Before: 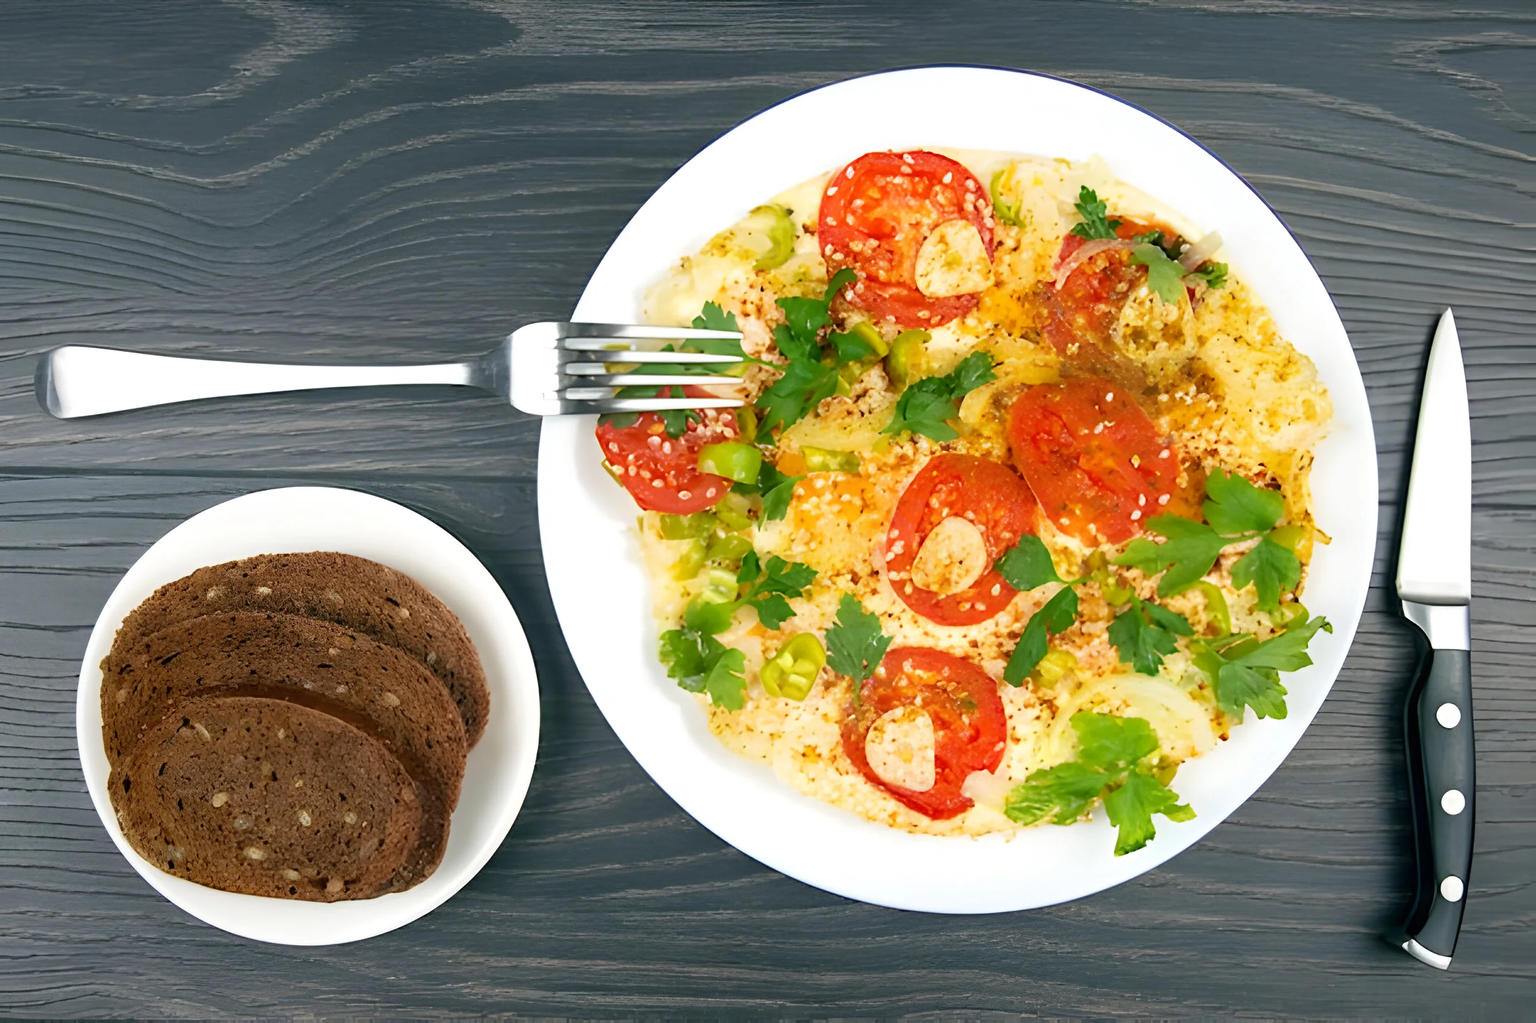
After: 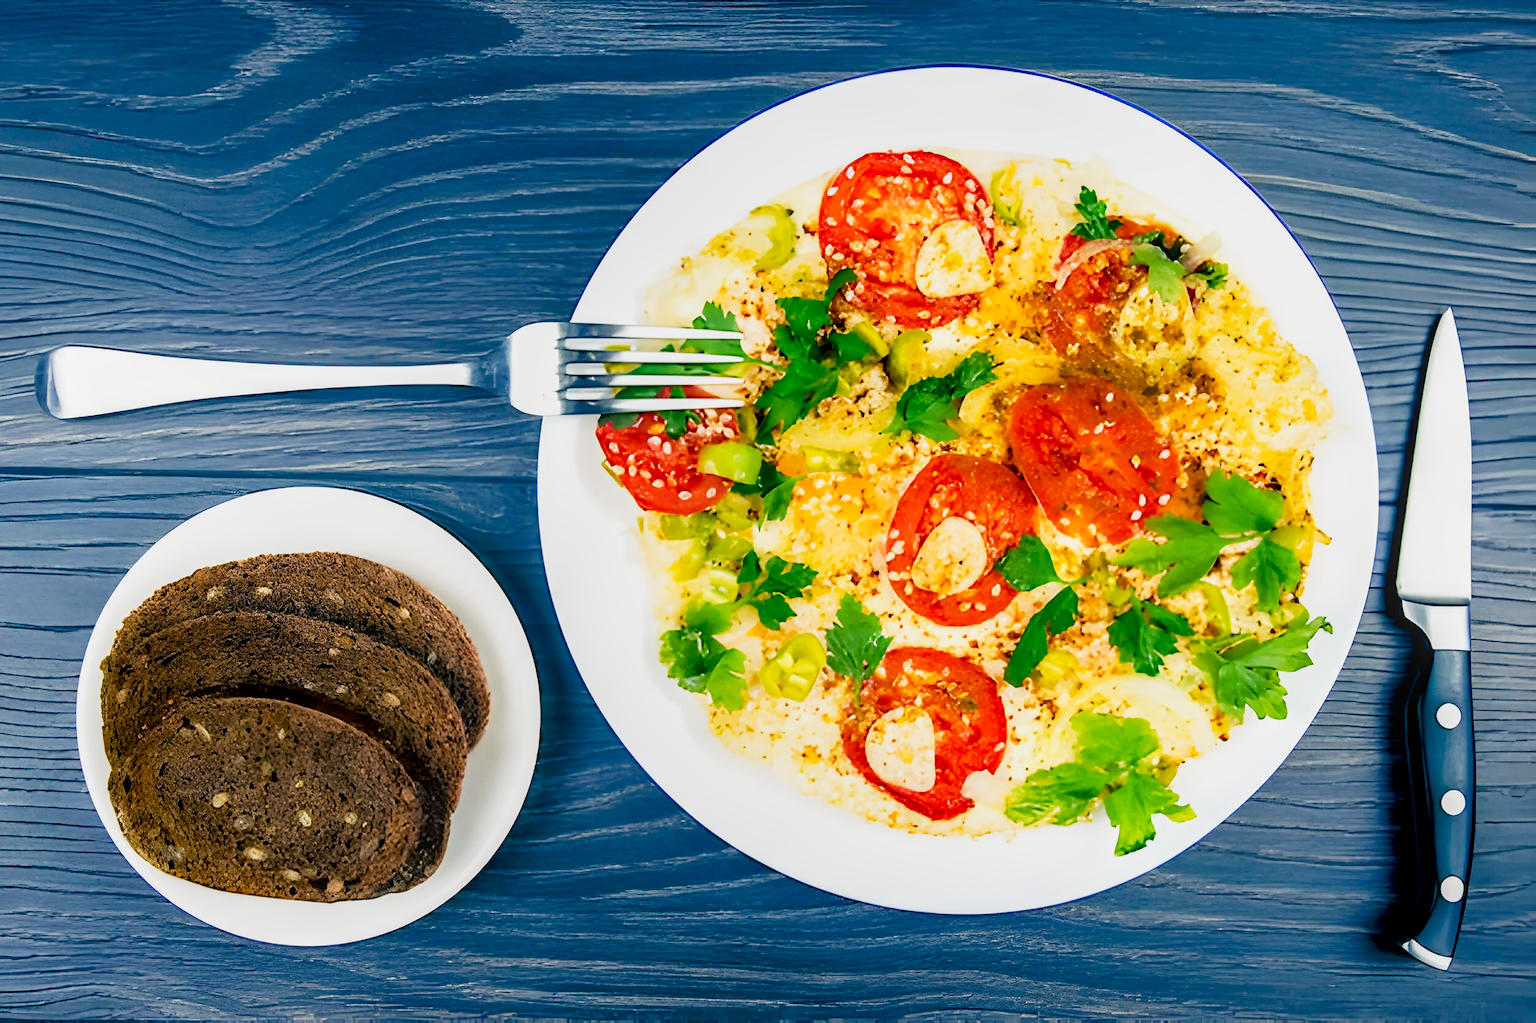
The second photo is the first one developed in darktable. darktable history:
tone curve: curves: ch0 [(0, 0.013) (0.054, 0.018) (0.205, 0.191) (0.289, 0.292) (0.39, 0.424) (0.493, 0.551) (0.647, 0.752) (0.796, 0.887) (1, 0.998)]; ch1 [(0, 0) (0.371, 0.339) (0.477, 0.452) (0.494, 0.495) (0.501, 0.501) (0.51, 0.516) (0.54, 0.557) (0.572, 0.605) (0.66, 0.701) (0.783, 0.804) (1, 1)]; ch2 [(0, 0) (0.32, 0.281) (0.403, 0.399) (0.441, 0.428) (0.47, 0.469) (0.498, 0.496) (0.524, 0.543) (0.551, 0.579) (0.633, 0.665) (0.7, 0.711) (1, 1)], preserve colors none
local contrast: on, module defaults
filmic rgb: black relative exposure -8.01 EV, white relative exposure 3.92 EV, hardness 4.21
shadows and highlights: shadows 3.43, highlights -16.69, soften with gaussian
color balance rgb: shadows lift › luminance -40.747%, shadows lift › chroma 14.373%, shadows lift › hue 260.61°, power › chroma 0.476%, power › hue 215.11°, perceptual saturation grading › global saturation 20%, perceptual saturation grading › highlights -24.795%, perceptual saturation grading › shadows 24.486%, global vibrance 20%
sharpen: radius 1.523, amount 0.365, threshold 1.269
